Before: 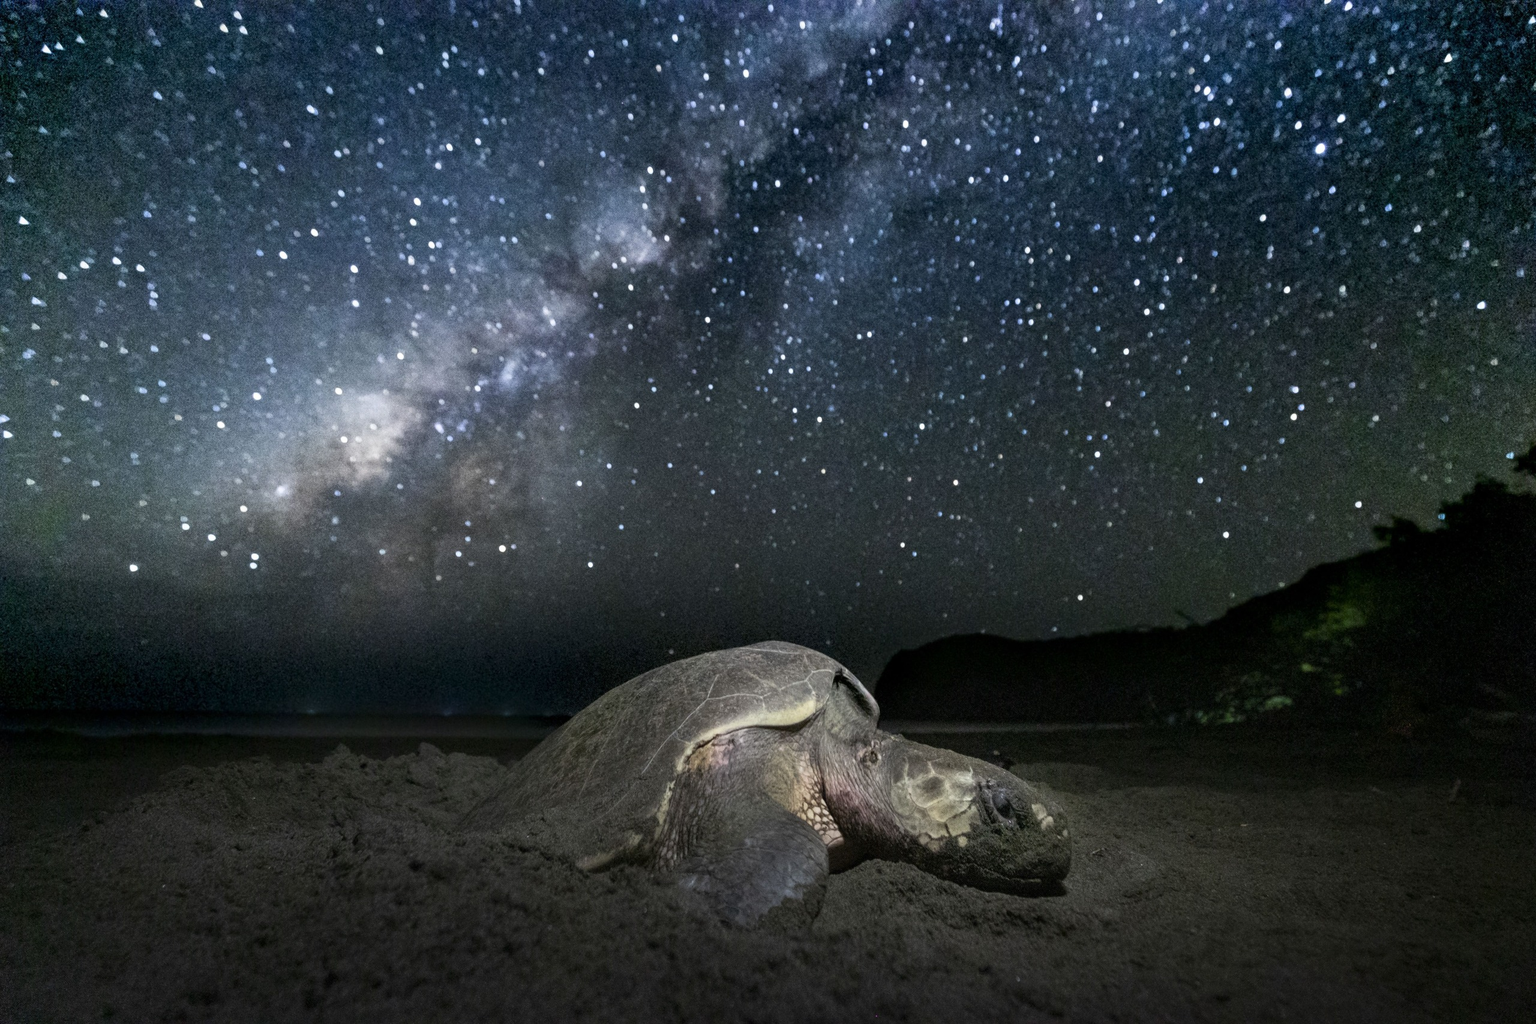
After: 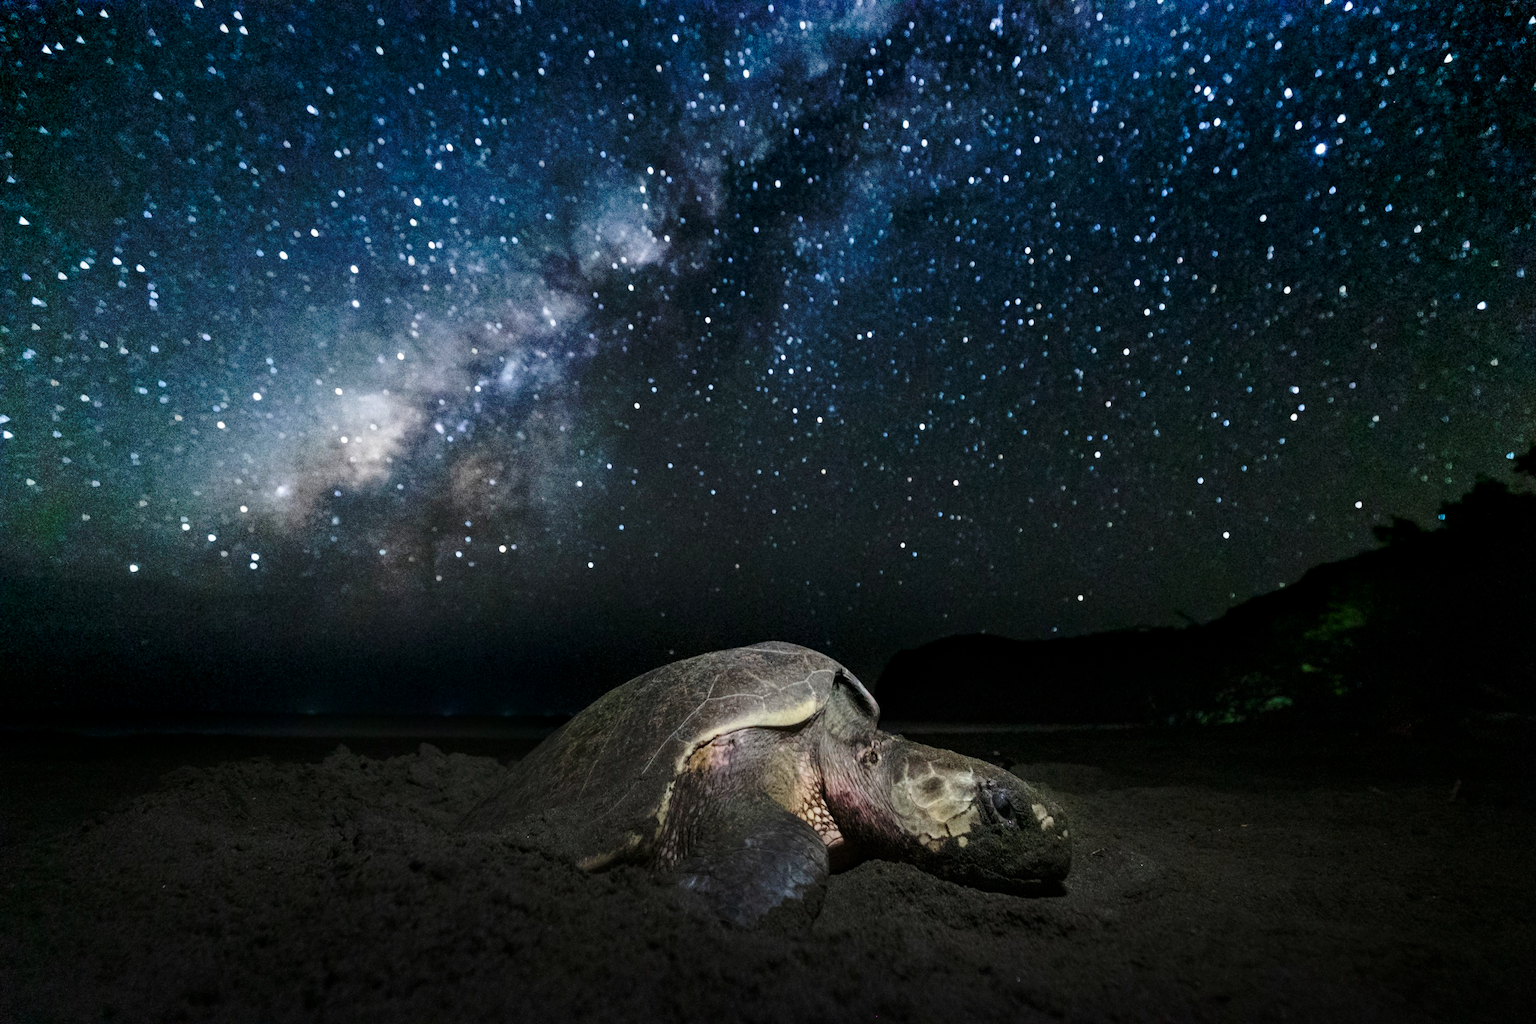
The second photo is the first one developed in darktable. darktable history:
exposure: compensate highlight preservation false
base curve: curves: ch0 [(0, 0) (0.073, 0.04) (0.157, 0.139) (0.492, 0.492) (0.758, 0.758) (1, 1)], preserve colors none
